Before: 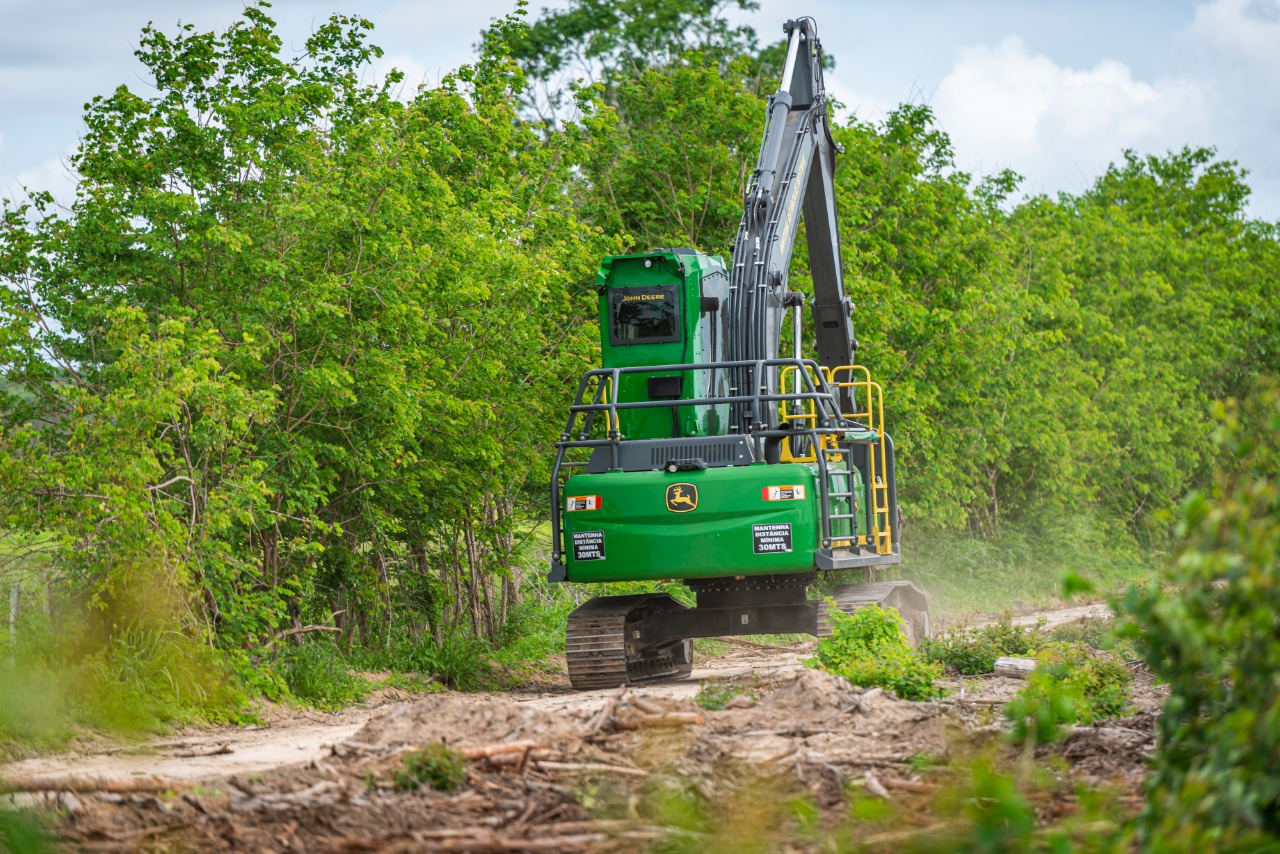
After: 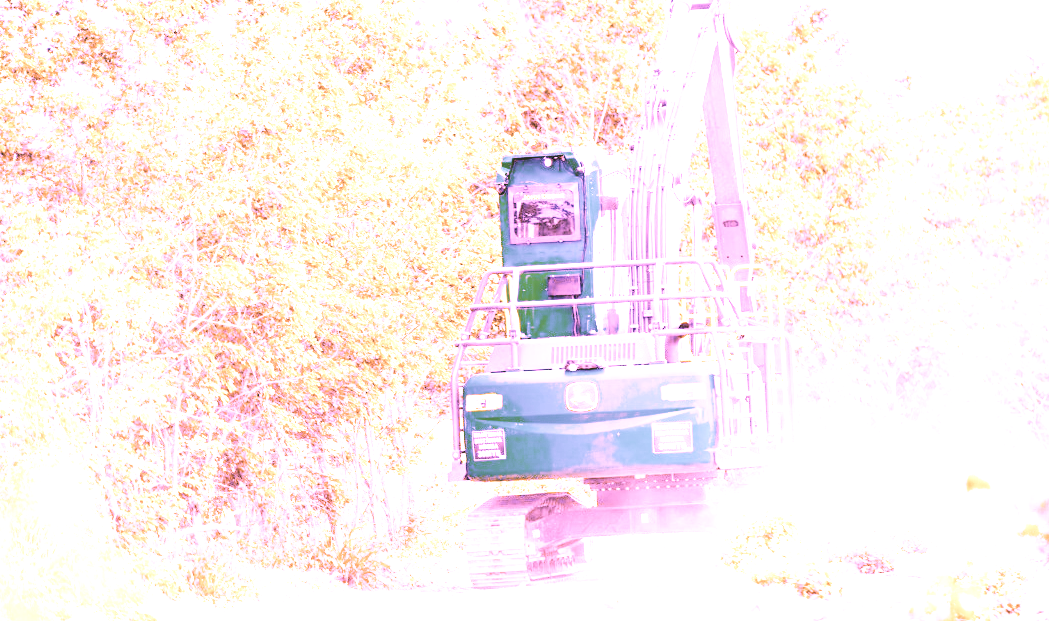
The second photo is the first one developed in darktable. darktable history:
base curve: curves: ch0 [(0, 0) (0.028, 0.03) (0.121, 0.232) (0.46, 0.748) (0.859, 0.968) (1, 1)], preserve colors none
contrast brightness saturation: brightness 0.18, saturation -0.5
crop: left 7.856%, top 11.836%, right 10.12%, bottom 15.387%
white balance: red 8, blue 8
color balance: lift [1.004, 1.002, 1.002, 0.998], gamma [1, 1.007, 1.002, 0.993], gain [1, 0.977, 1.013, 1.023], contrast -3.64%
exposure: black level correction 0, compensate exposure bias true, compensate highlight preservation false
